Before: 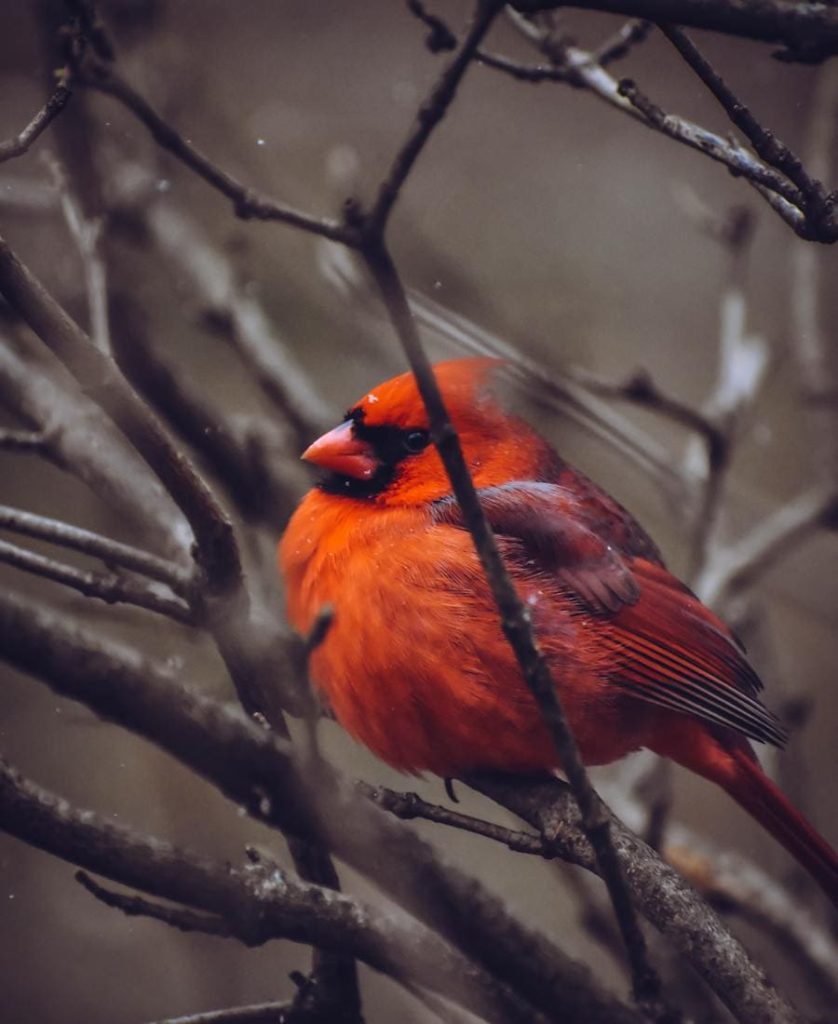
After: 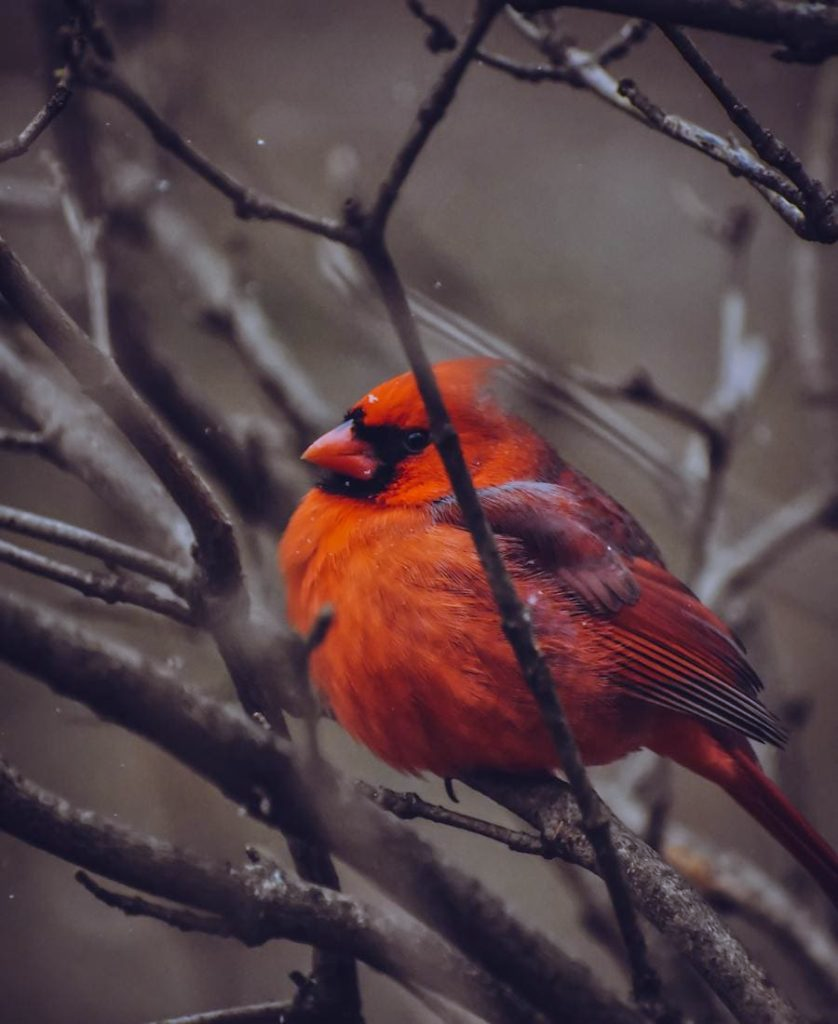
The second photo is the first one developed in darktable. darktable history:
white balance: red 0.984, blue 1.059
tone equalizer: -8 EV -0.002 EV, -7 EV 0.005 EV, -6 EV -0.008 EV, -5 EV 0.007 EV, -4 EV -0.042 EV, -3 EV -0.233 EV, -2 EV -0.662 EV, -1 EV -0.983 EV, +0 EV -0.969 EV, smoothing diameter 2%, edges refinement/feathering 20, mask exposure compensation -1.57 EV, filter diffusion 5
